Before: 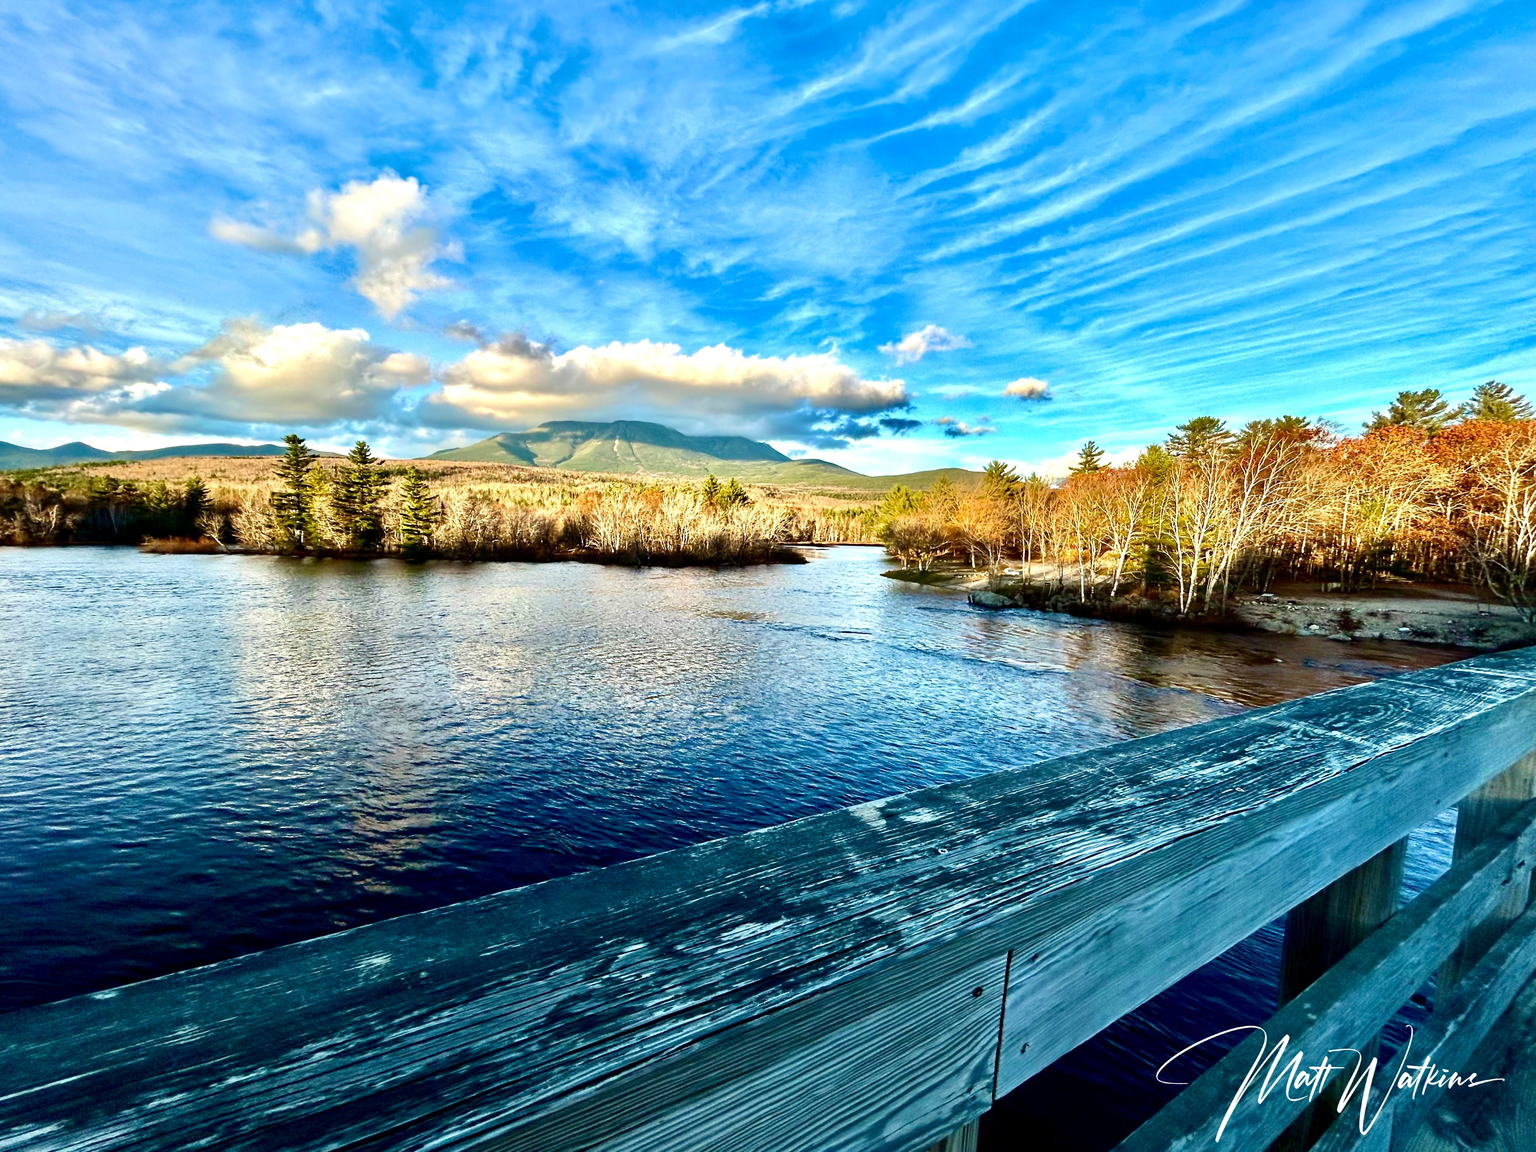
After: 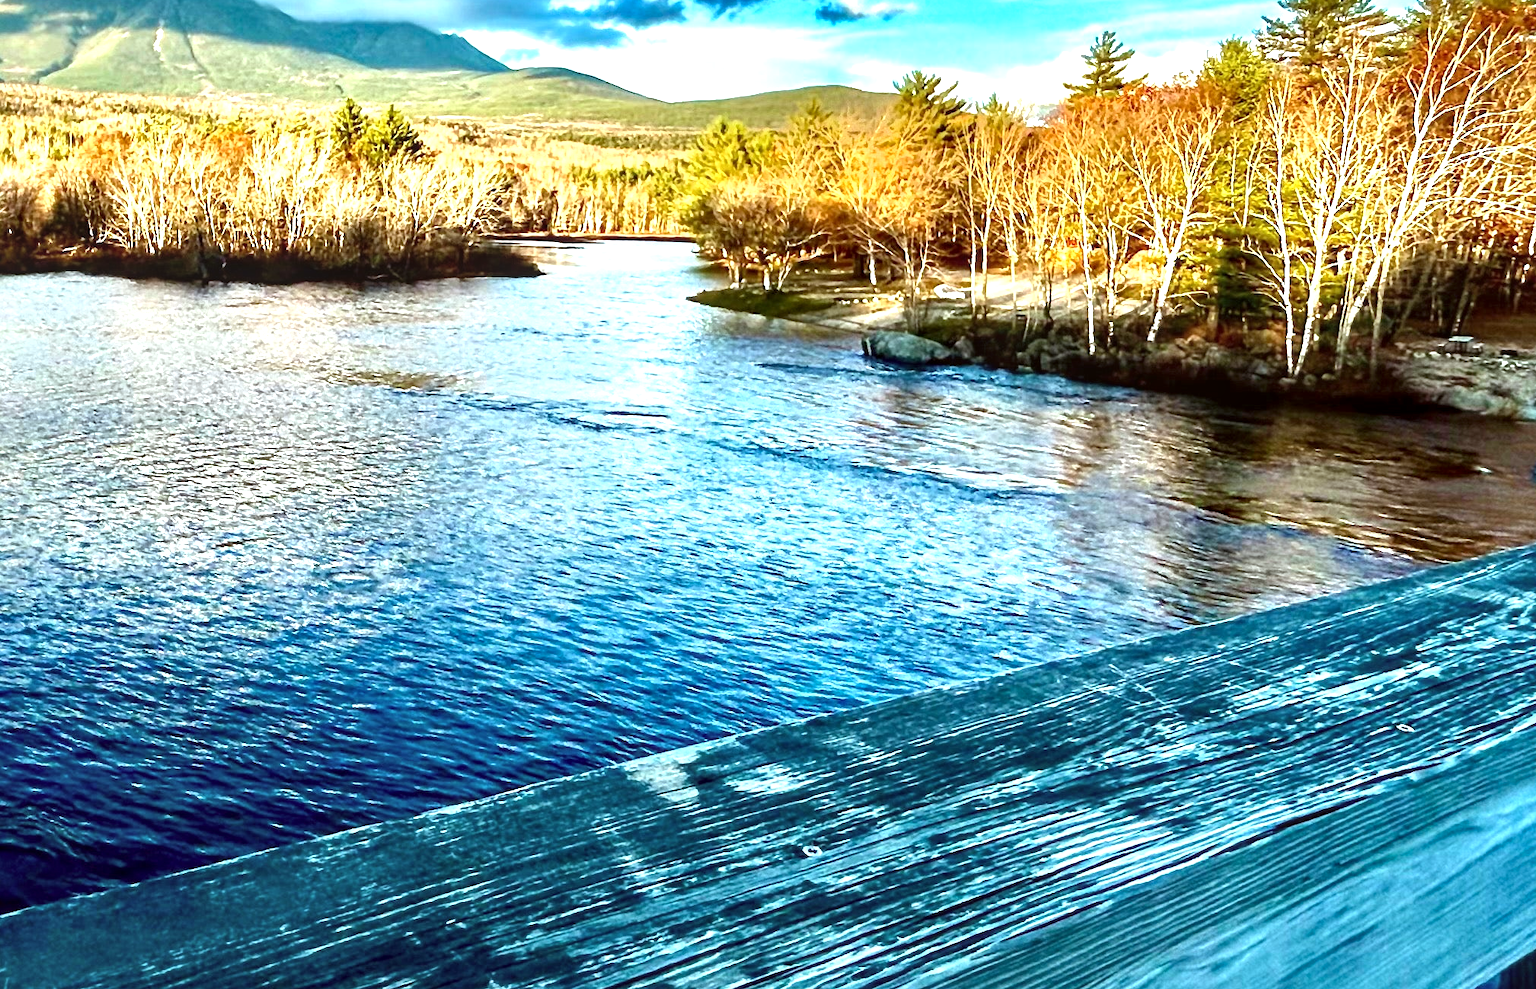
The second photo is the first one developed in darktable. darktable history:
crop: left 34.963%, top 36.948%, right 15.005%, bottom 20.073%
color correction: highlights a* -2.74, highlights b* -2.82, shadows a* 2, shadows b* 2.64
exposure: exposure 0.605 EV, compensate highlight preservation false
local contrast: on, module defaults
